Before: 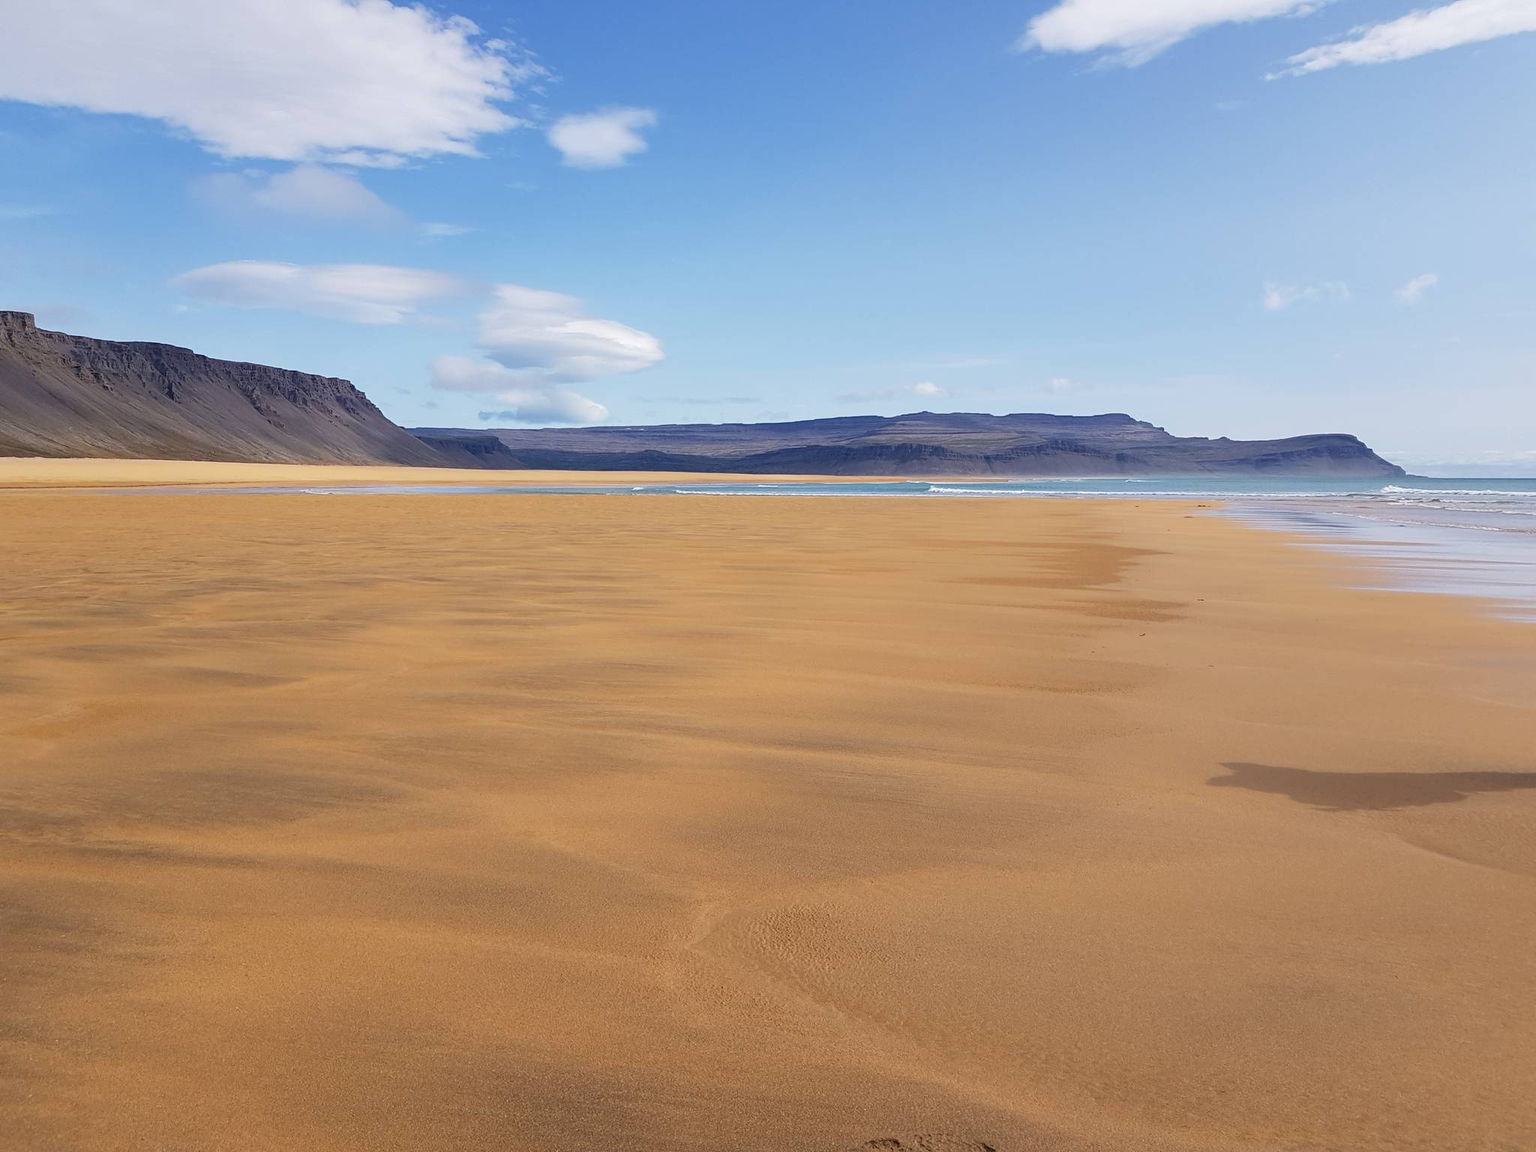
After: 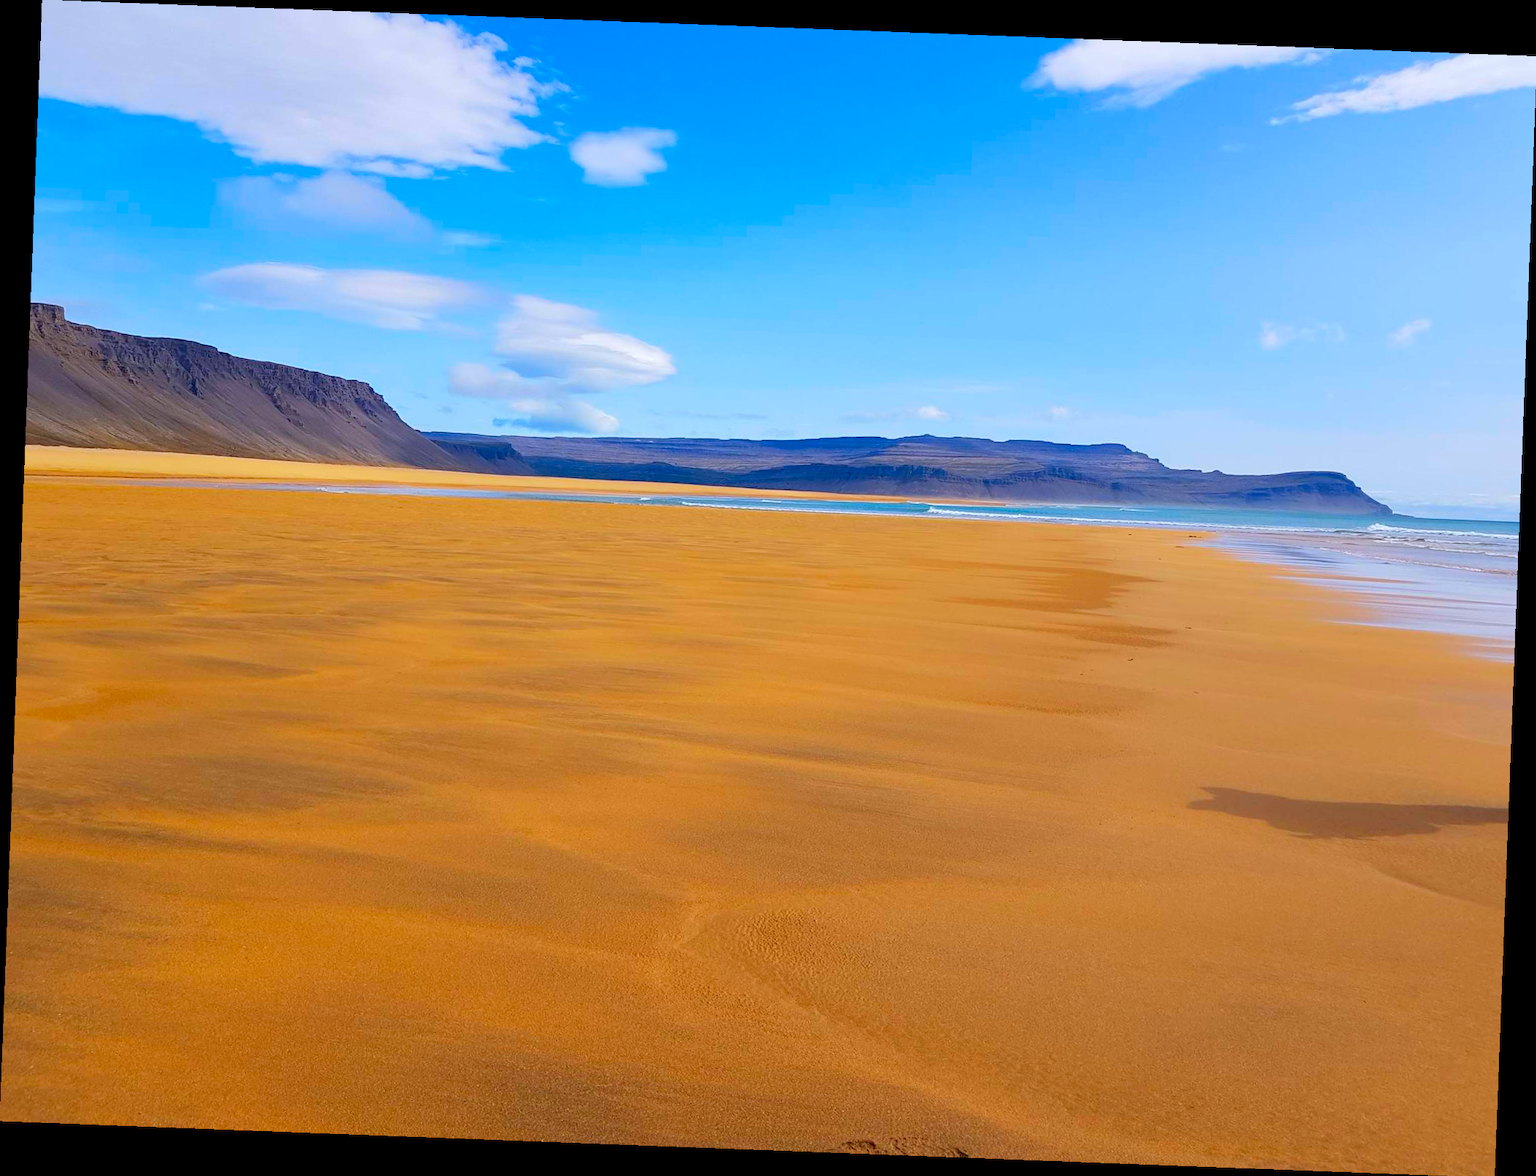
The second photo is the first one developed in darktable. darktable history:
rotate and perspective: rotation 2.17°, automatic cropping off
white balance: red 0.988, blue 1.017
color correction: saturation 1.8
